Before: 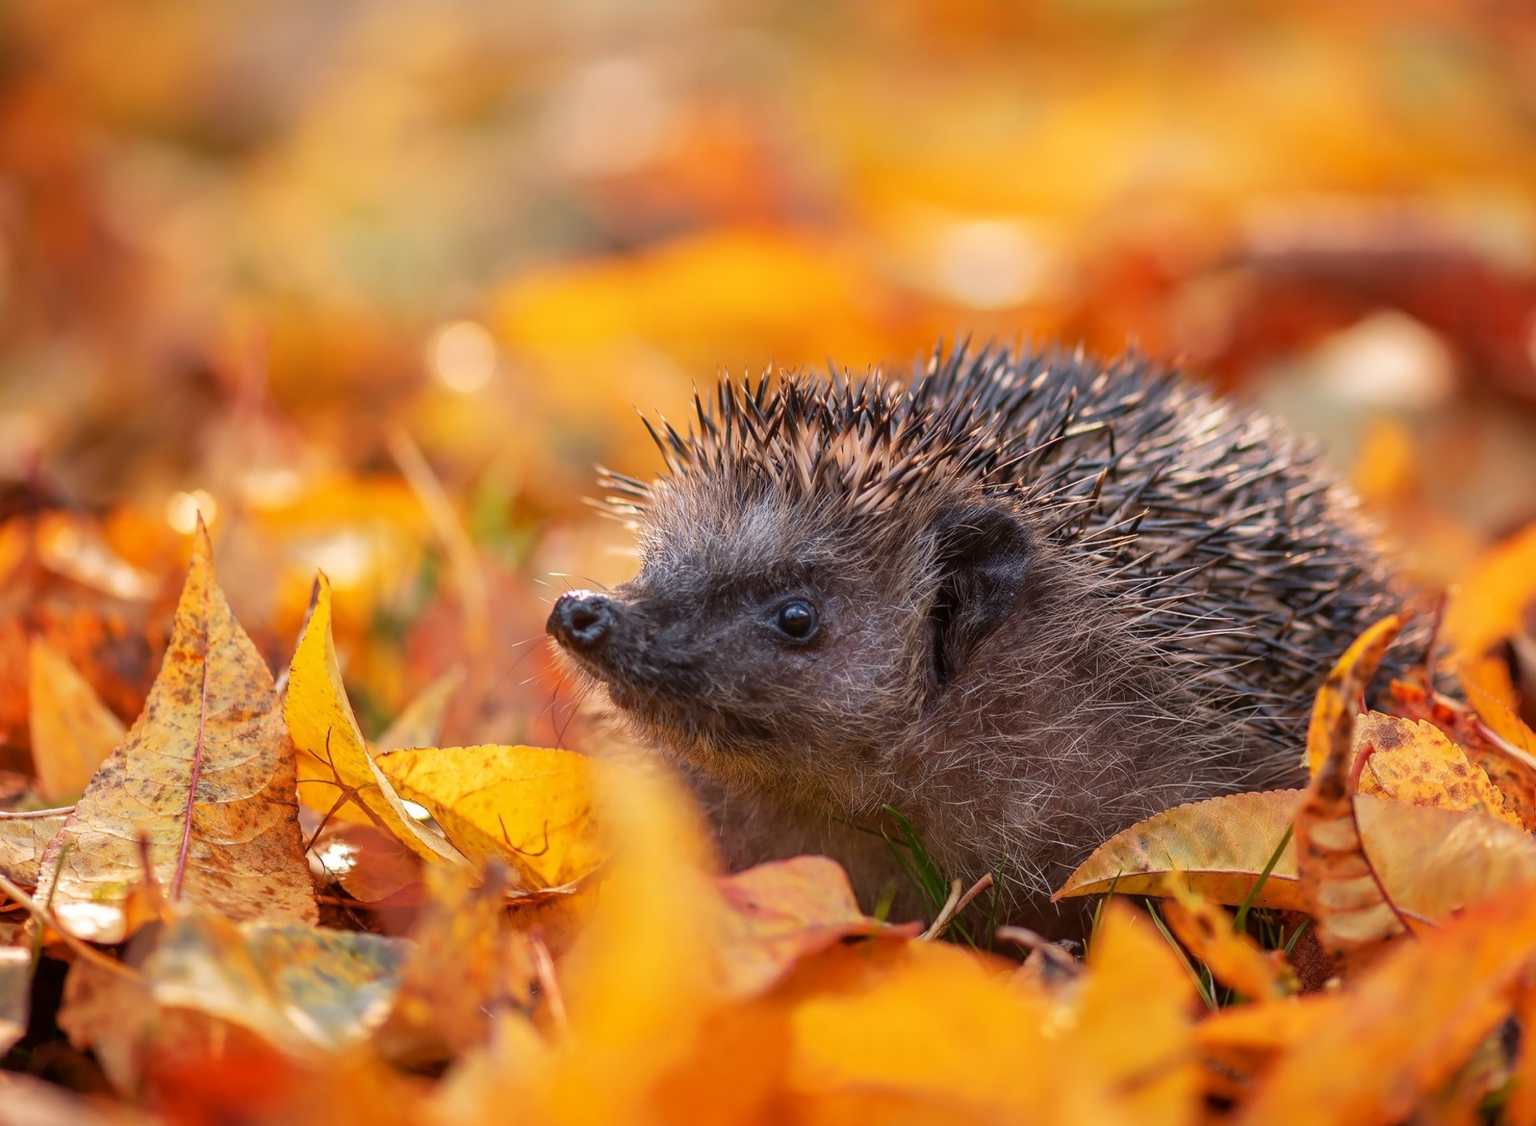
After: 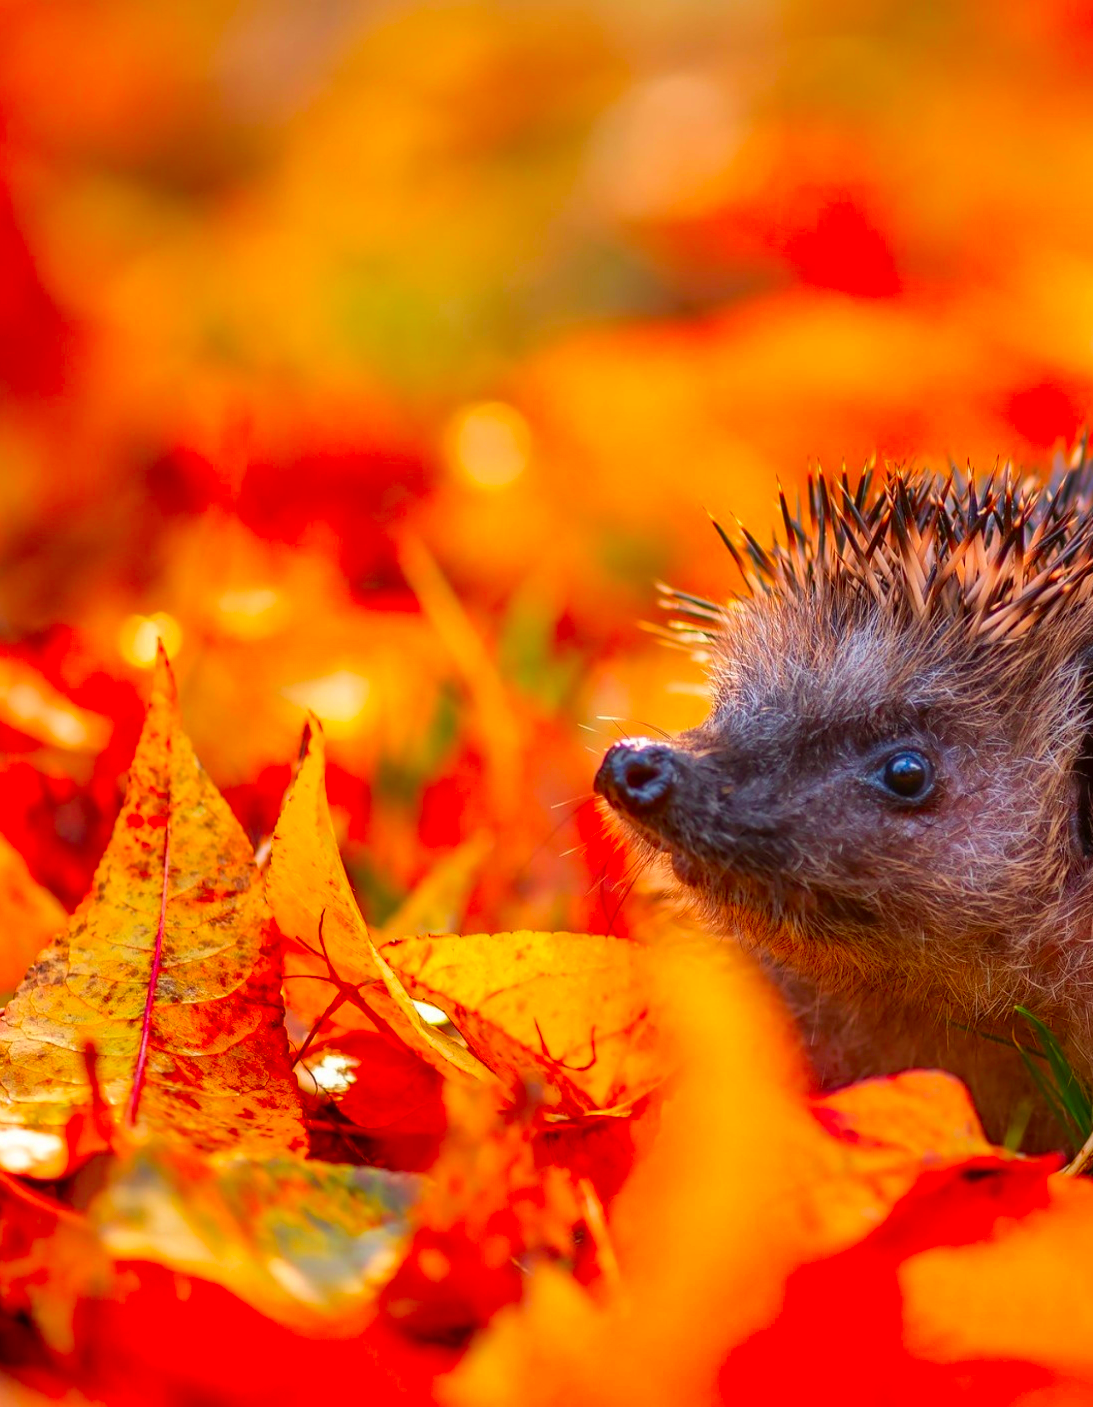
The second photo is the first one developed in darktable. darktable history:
crop: left 4.685%, right 38.354%
color correction: highlights b* -0.041, saturation 2.09
shadows and highlights: soften with gaussian
